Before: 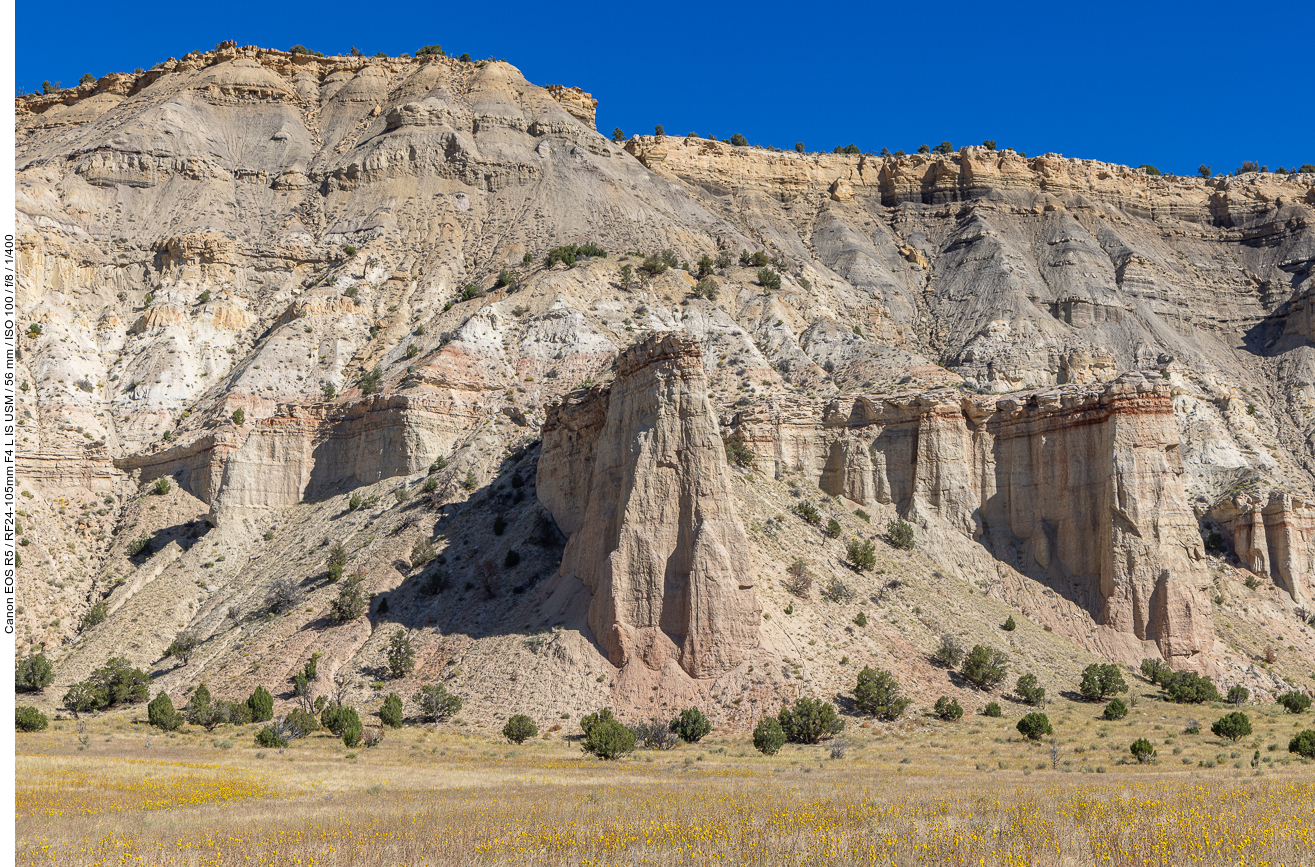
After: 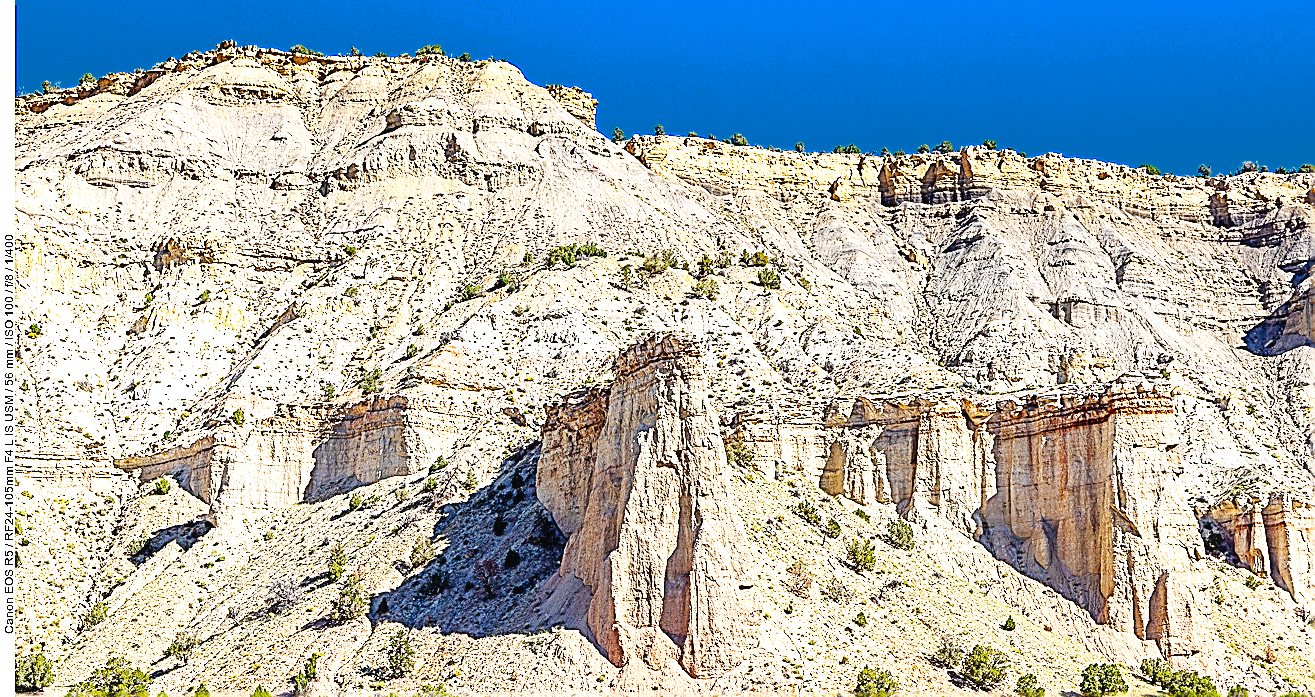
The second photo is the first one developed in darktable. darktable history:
crop: bottom 19.587%
base curve: curves: ch0 [(0, 0.003) (0.001, 0.002) (0.006, 0.004) (0.02, 0.022) (0.048, 0.086) (0.094, 0.234) (0.162, 0.431) (0.258, 0.629) (0.385, 0.8) (0.548, 0.918) (0.751, 0.988) (1, 1)], preserve colors none
color zones: curves: ch0 [(0.25, 0.5) (0.636, 0.25) (0.75, 0.5)]
exposure: exposure 0.575 EV, compensate exposure bias true, compensate highlight preservation false
color balance rgb: linear chroma grading › global chroma 14.677%, perceptual saturation grading › global saturation 34.248%
sharpen: amount 1.999
